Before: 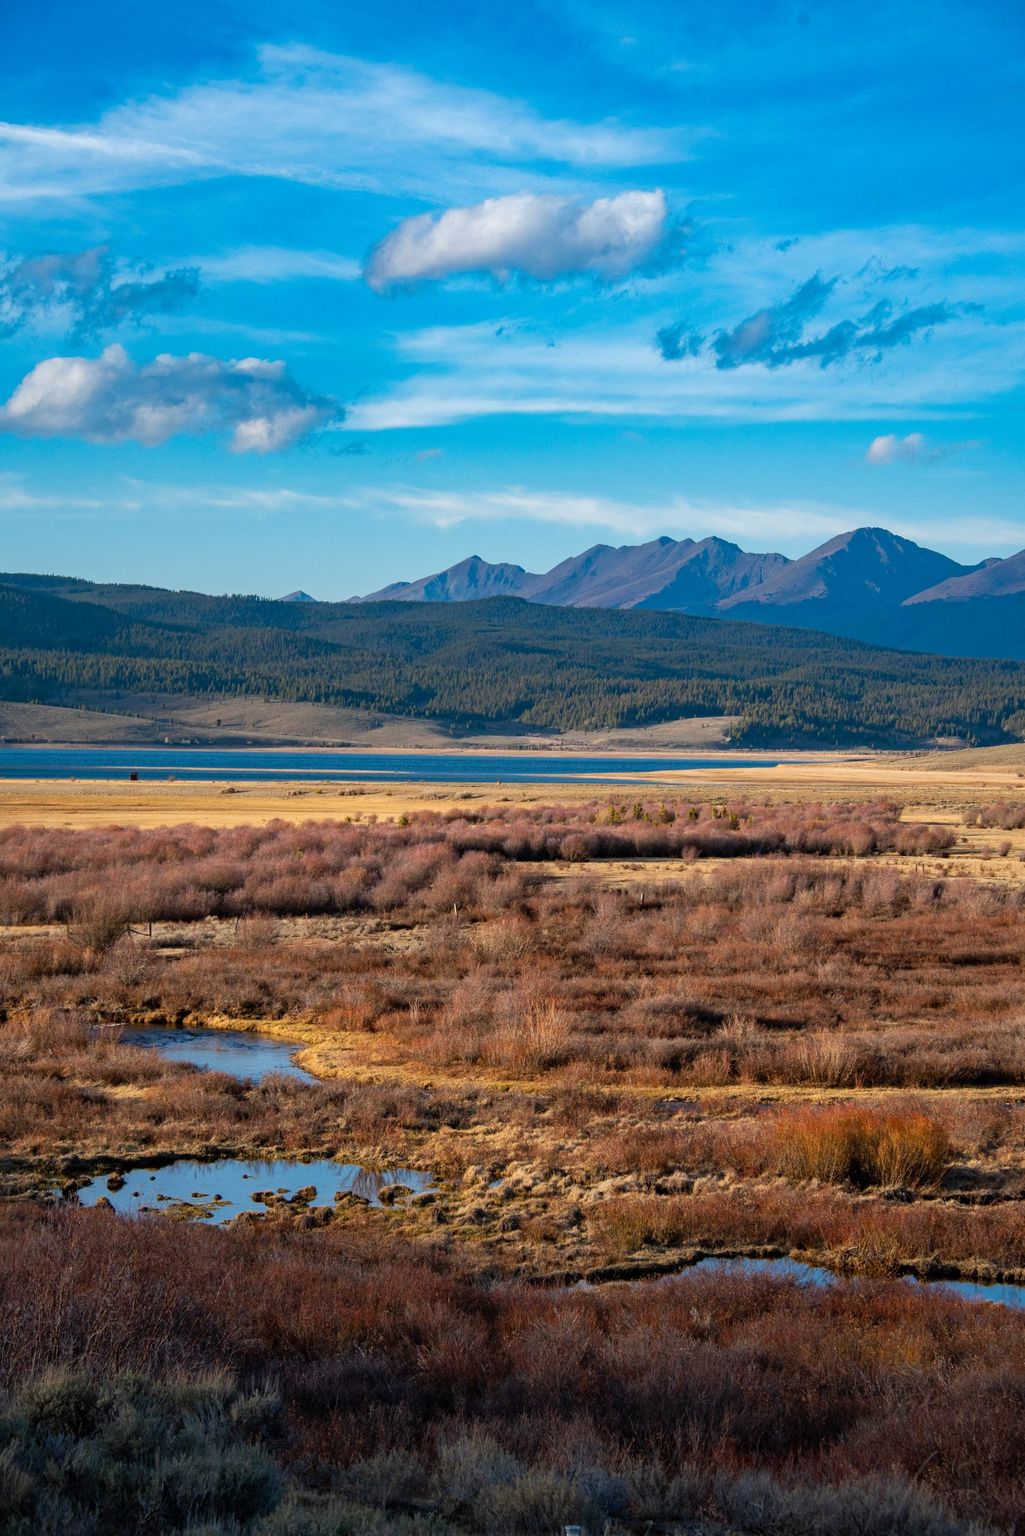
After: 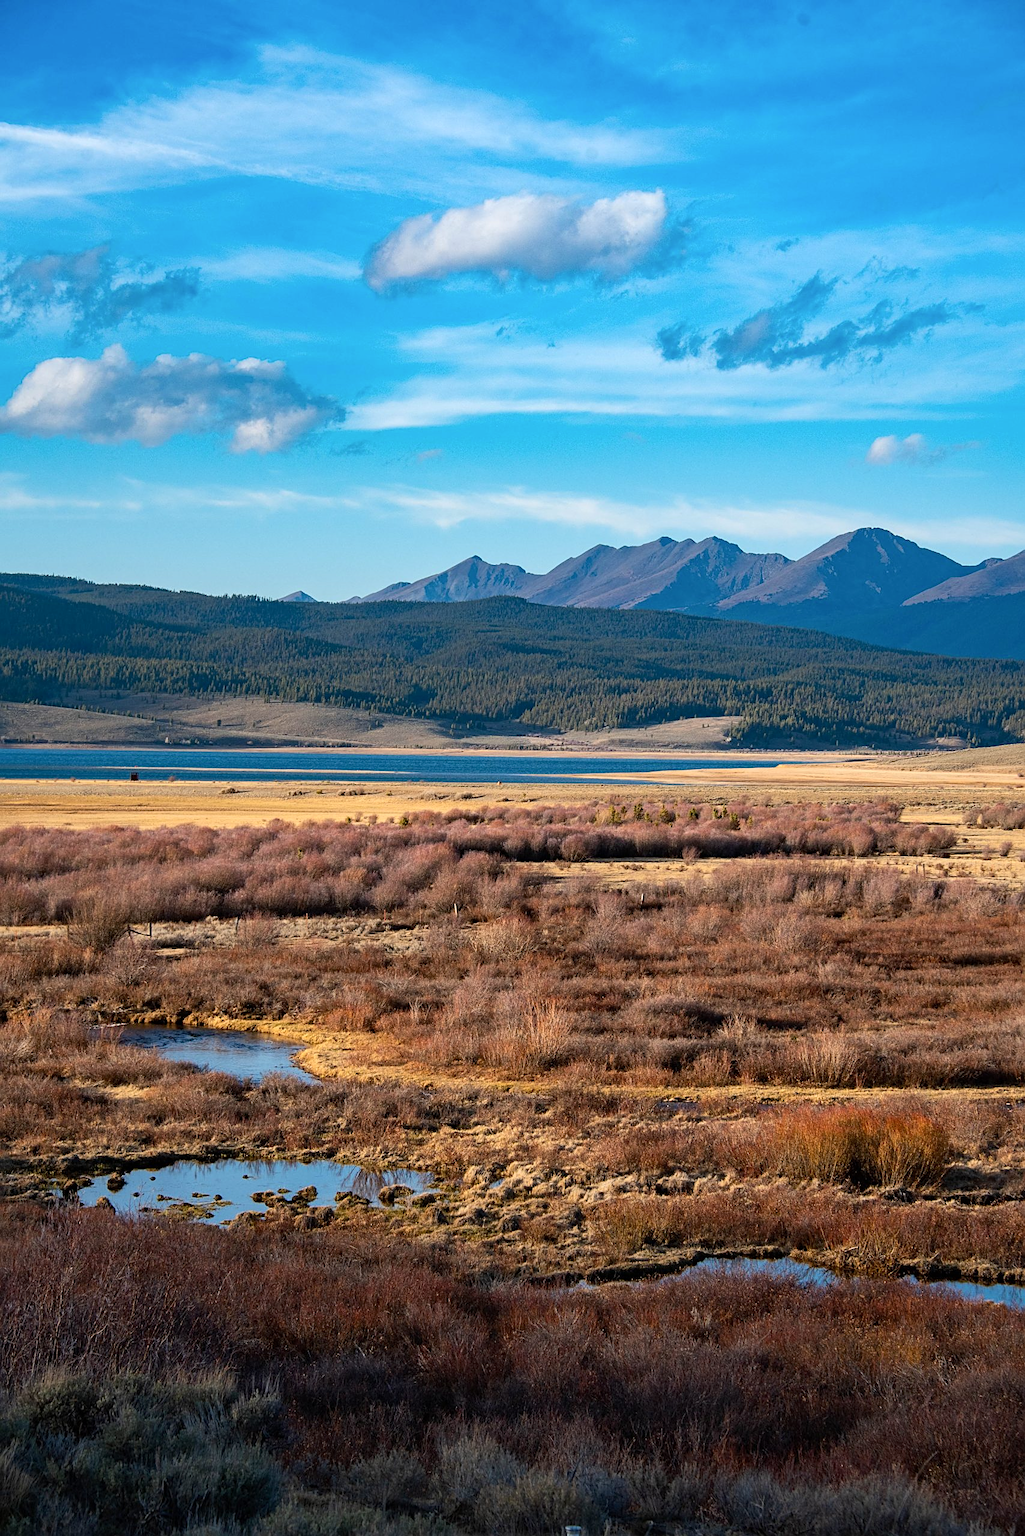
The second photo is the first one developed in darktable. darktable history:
sharpen: on, module defaults
contrast brightness saturation: contrast 0.15, brightness 0.05
